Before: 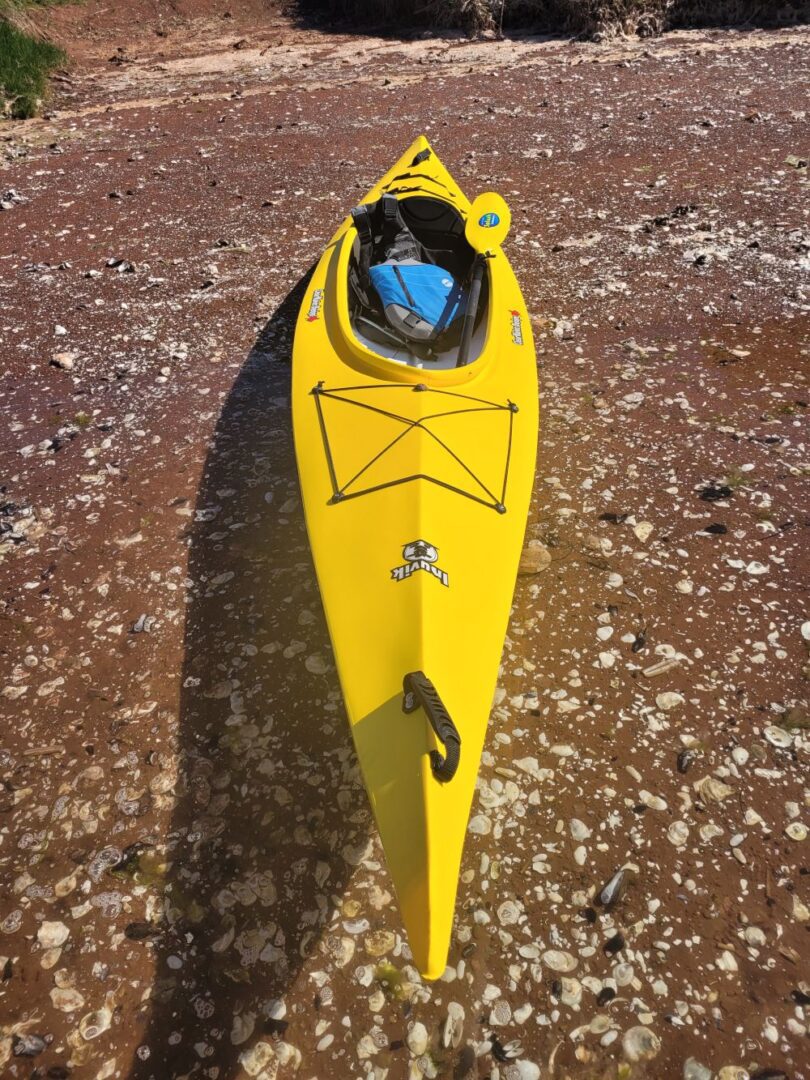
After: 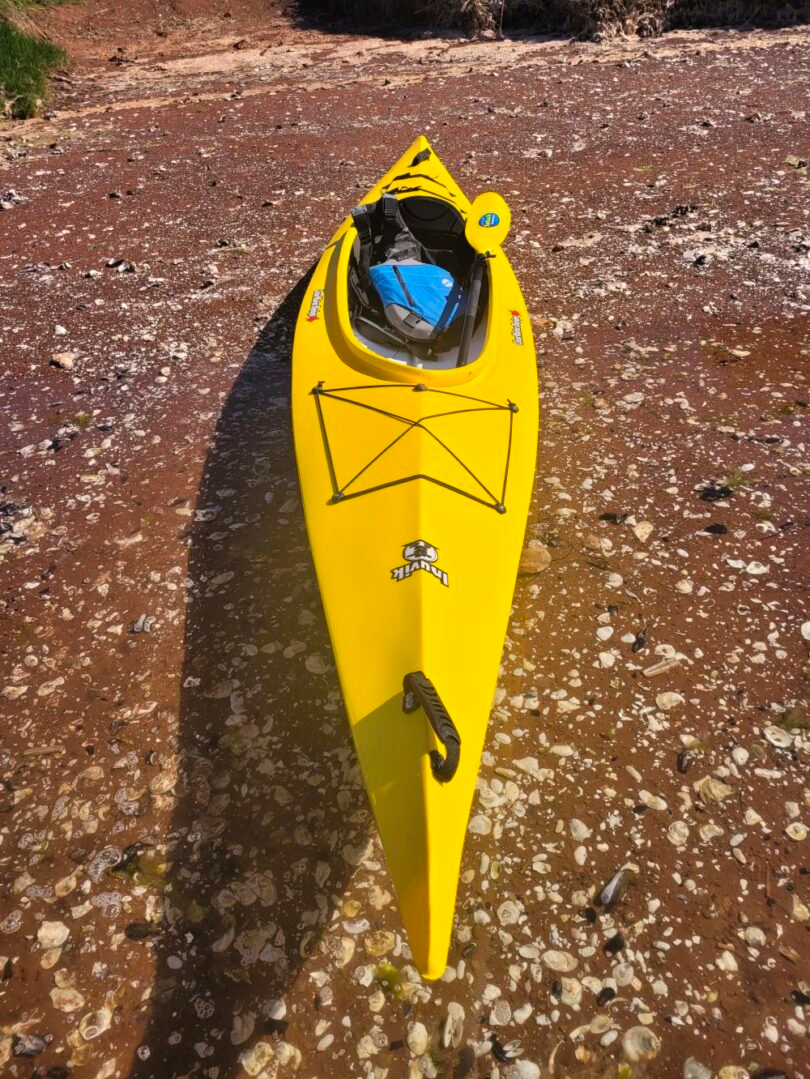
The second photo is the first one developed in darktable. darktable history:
color correction: highlights a* 3.22, highlights b* 1.93, saturation 1.19
crop: bottom 0.071%
